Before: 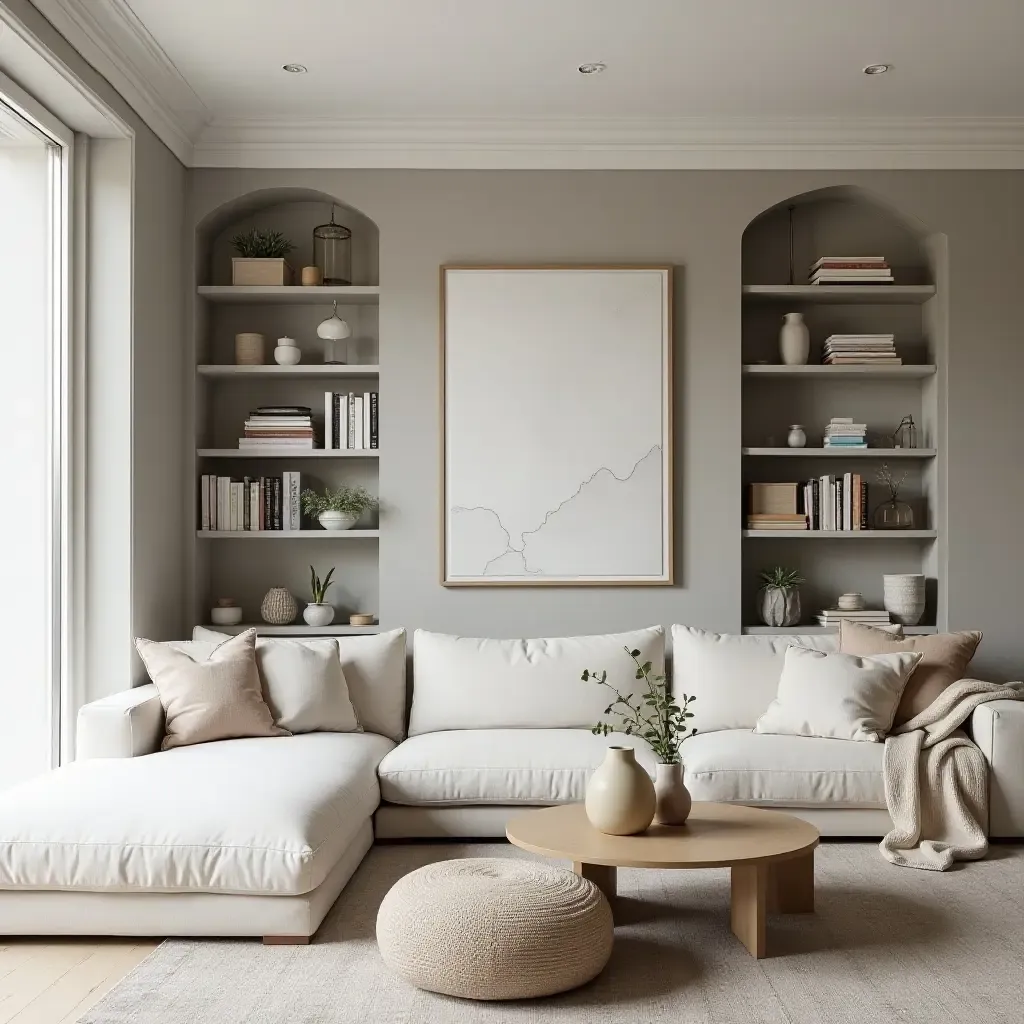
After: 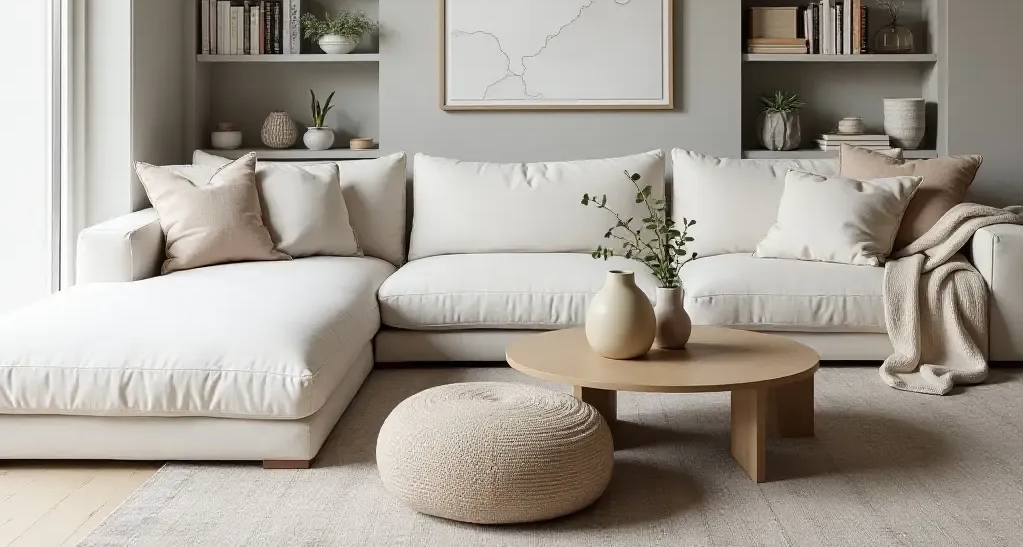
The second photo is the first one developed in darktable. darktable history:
crop and rotate: top 46.581%, right 0.073%
